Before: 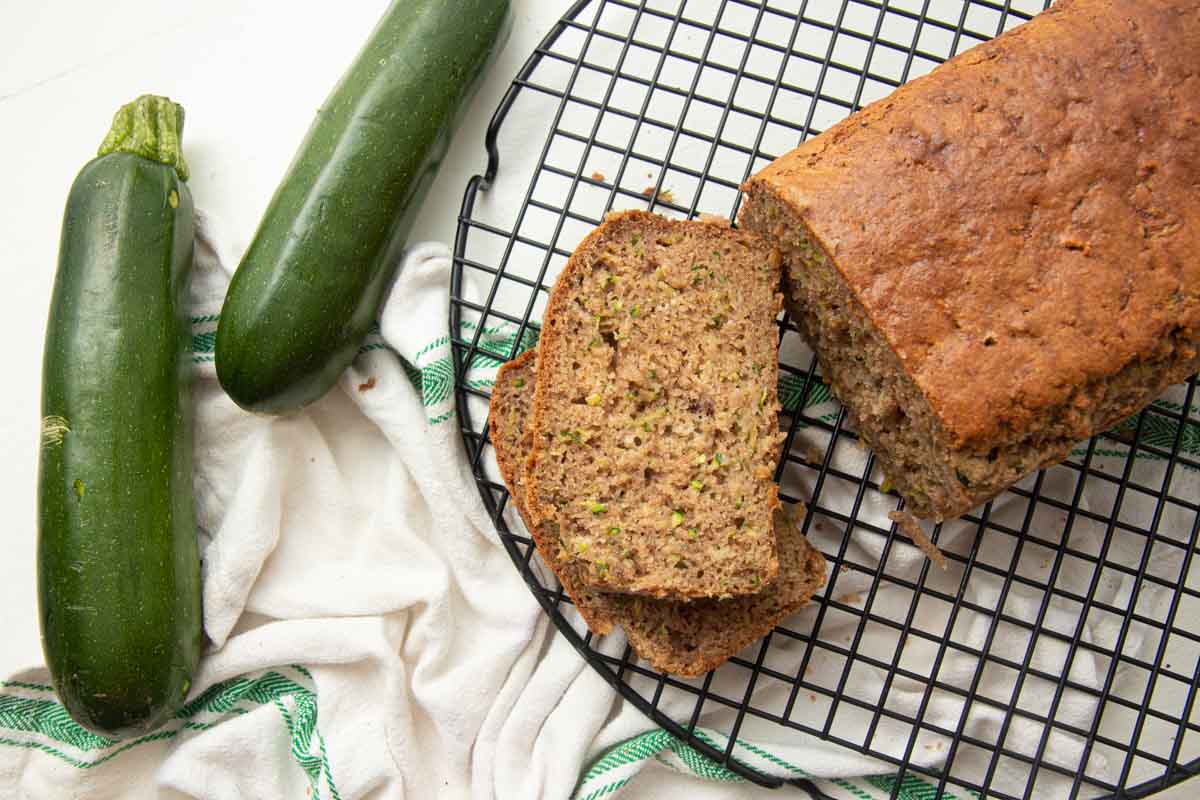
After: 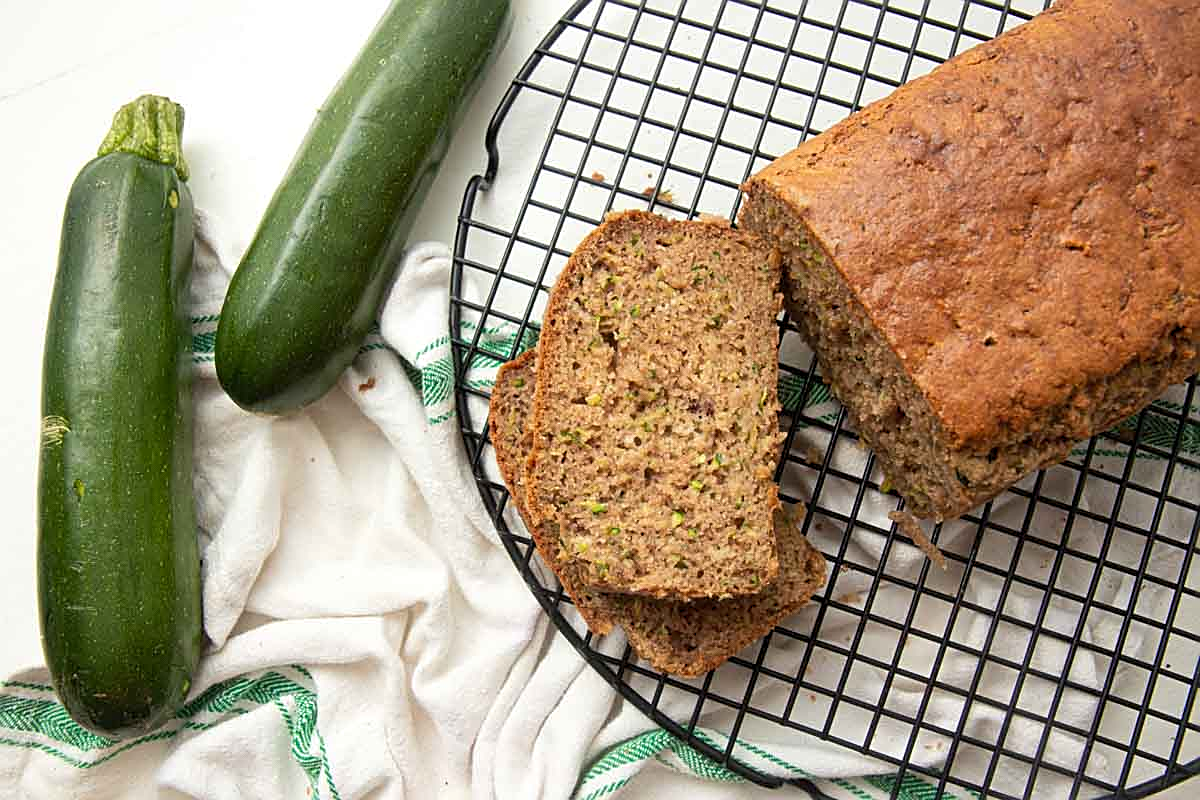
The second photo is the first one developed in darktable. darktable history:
levels: white 99.91%, levels [0, 0.492, 0.984]
sharpen: on, module defaults
tone equalizer: edges refinement/feathering 500, mask exposure compensation -1.57 EV, preserve details guided filter
